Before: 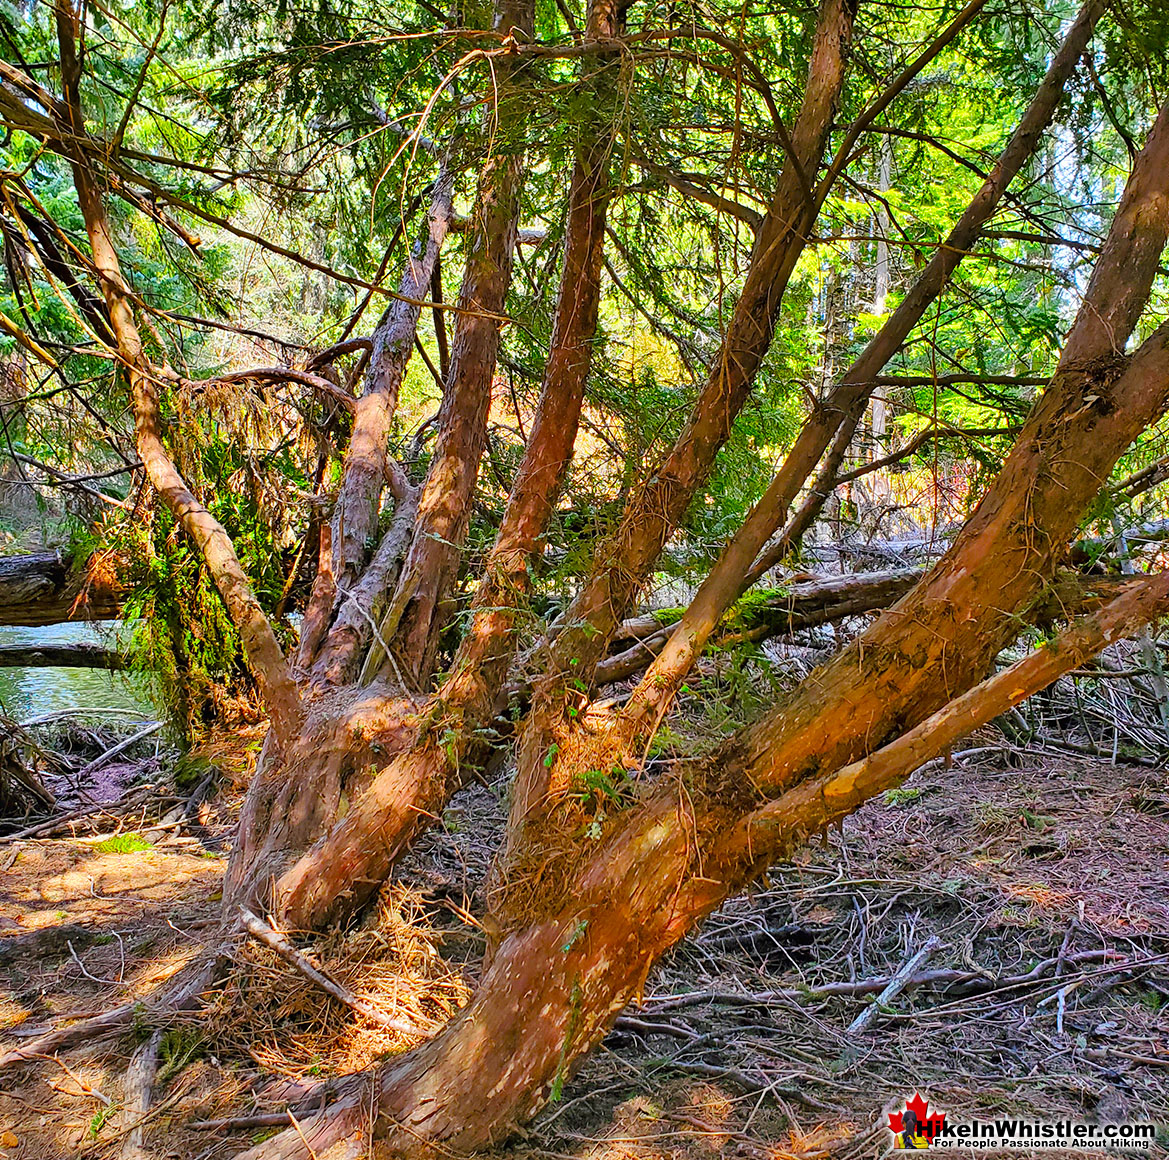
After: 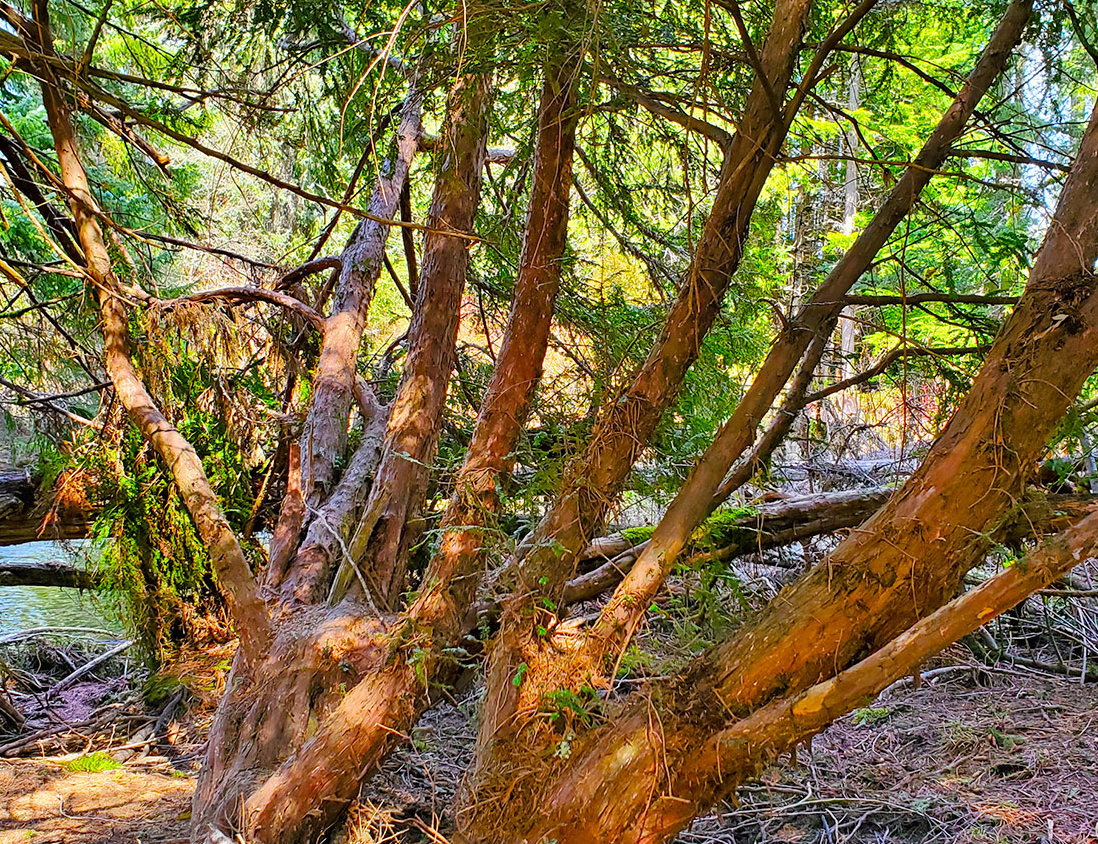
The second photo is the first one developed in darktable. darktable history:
crop: left 2.7%, top 7.015%, right 3.342%, bottom 20.217%
